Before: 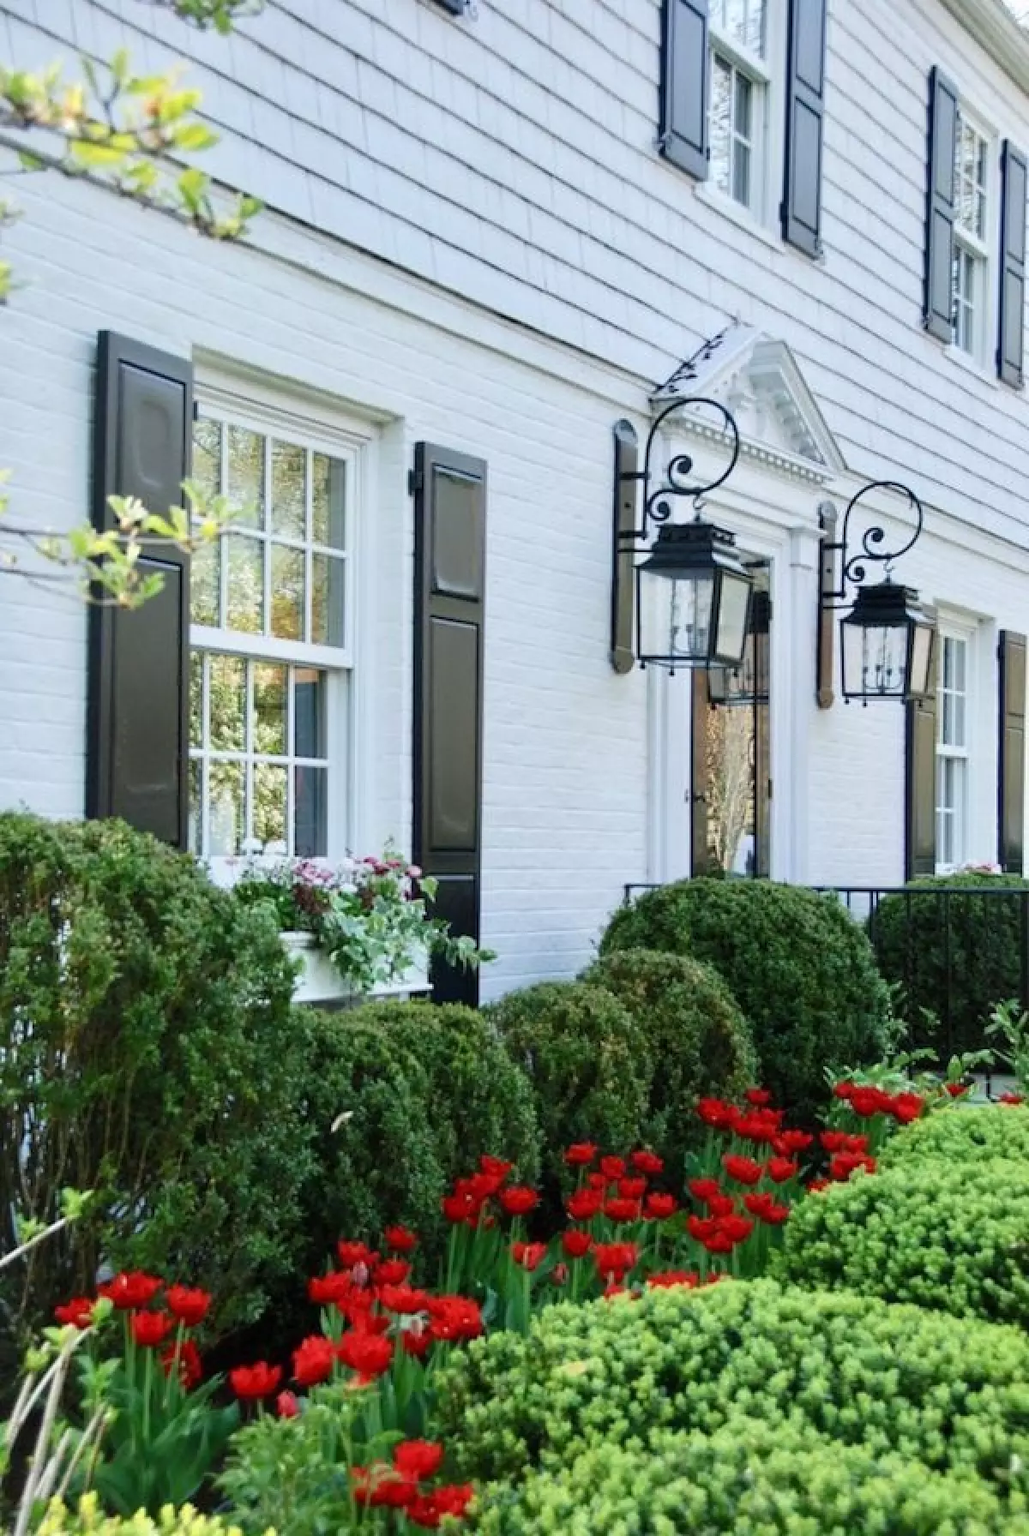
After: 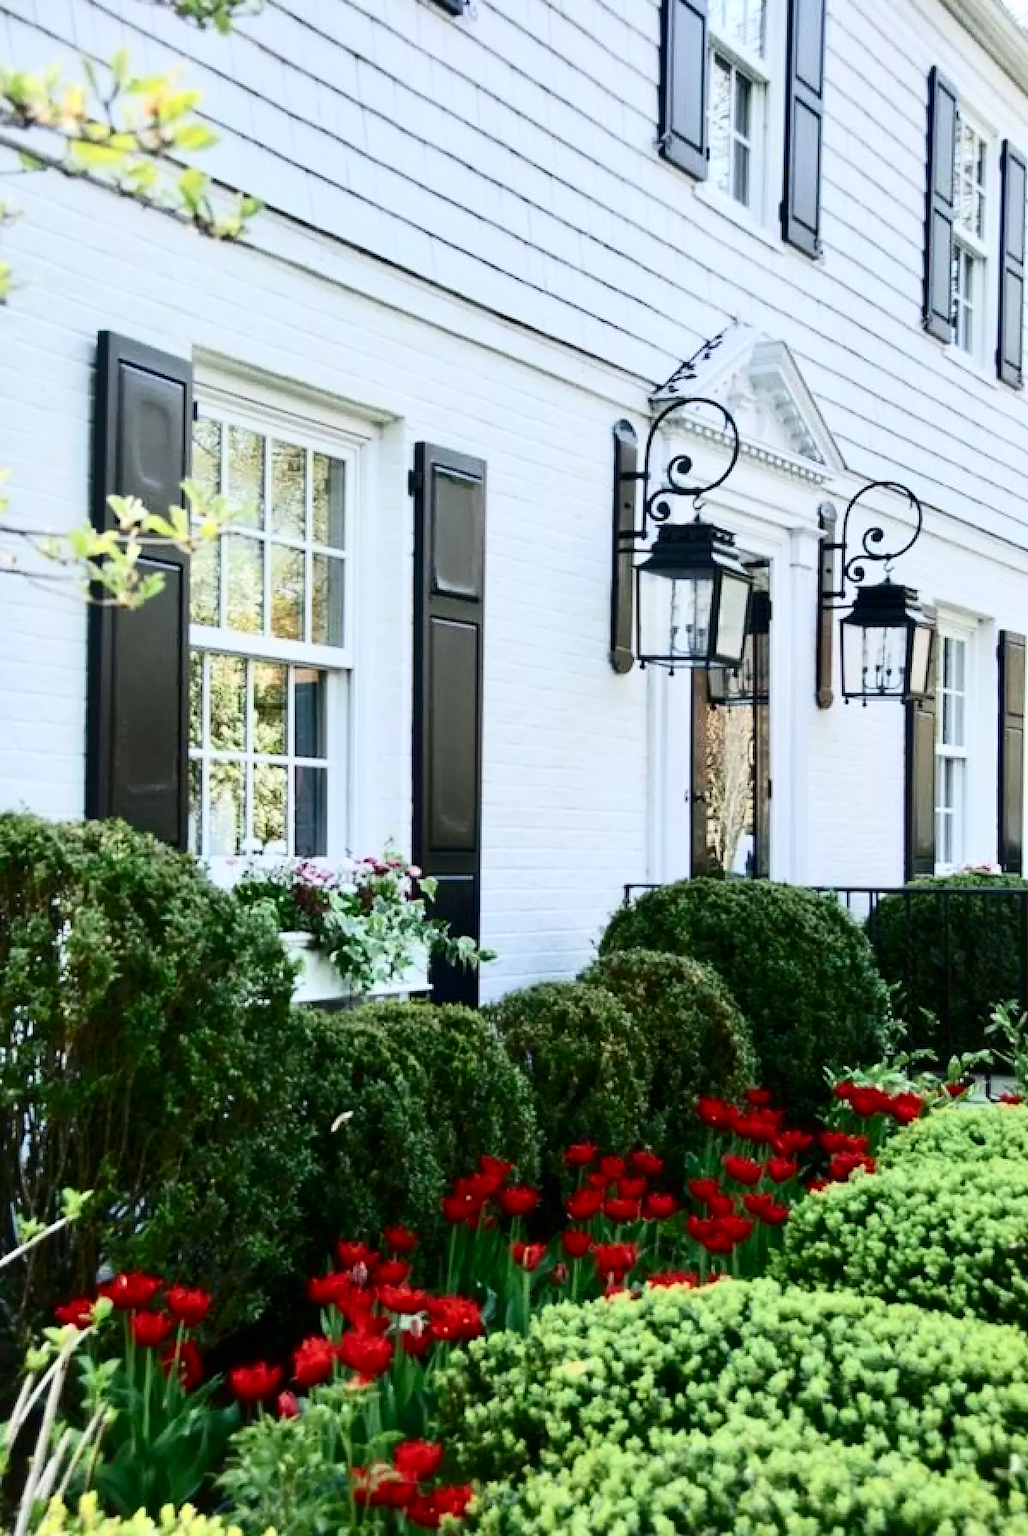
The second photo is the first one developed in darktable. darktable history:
contrast brightness saturation: contrast 0.299
